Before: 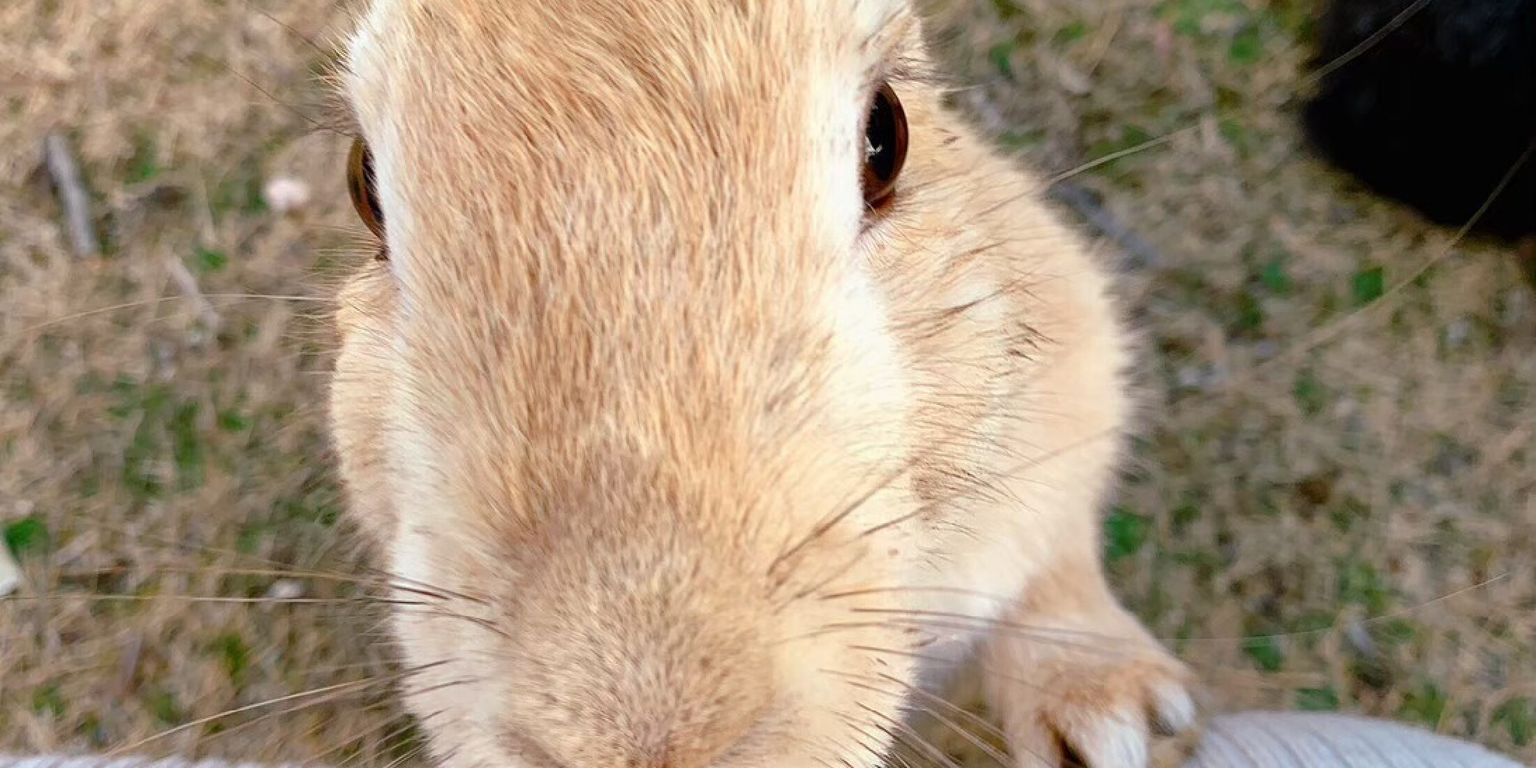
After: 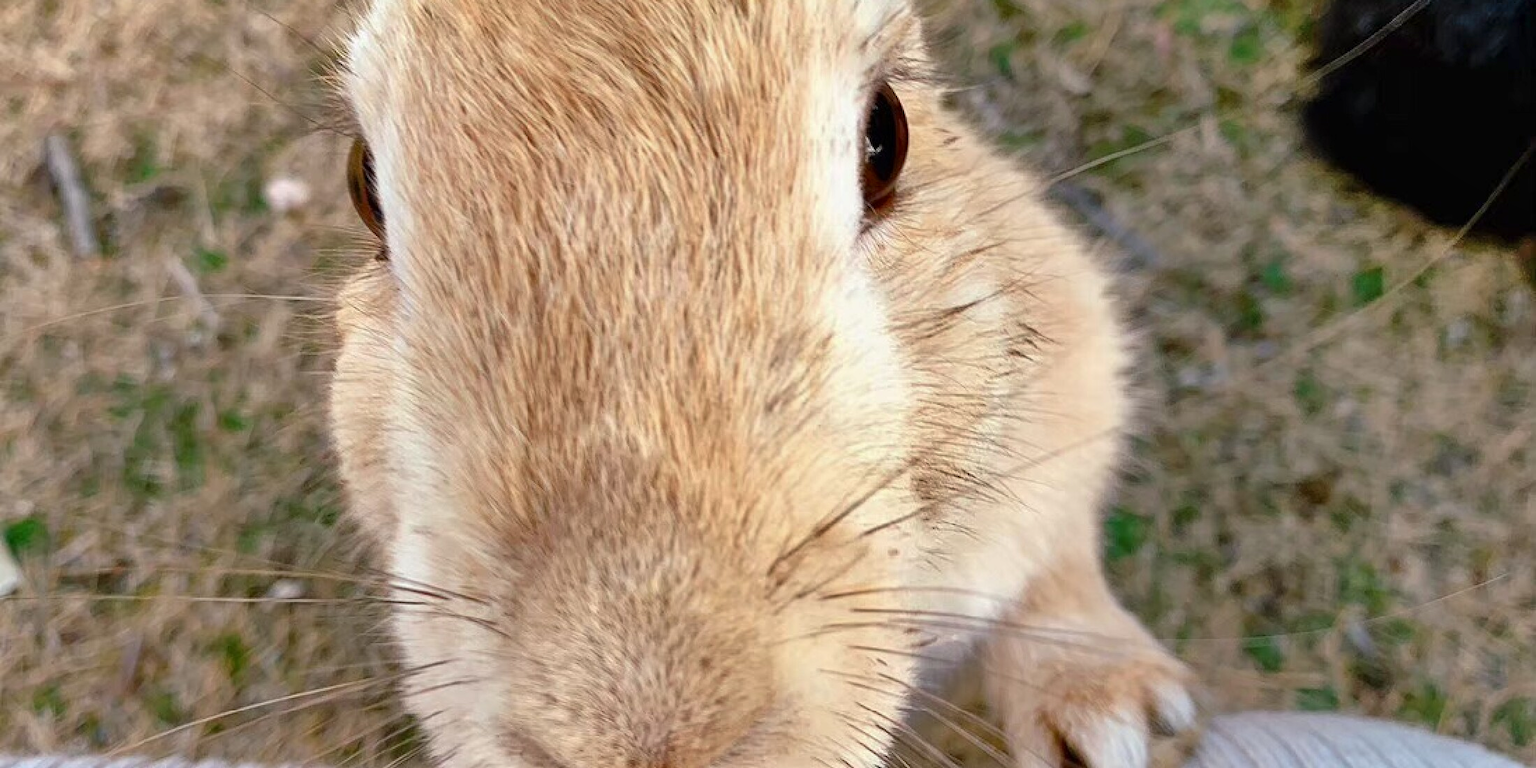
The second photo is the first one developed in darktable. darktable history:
shadows and highlights: radius 132.27, soften with gaussian
